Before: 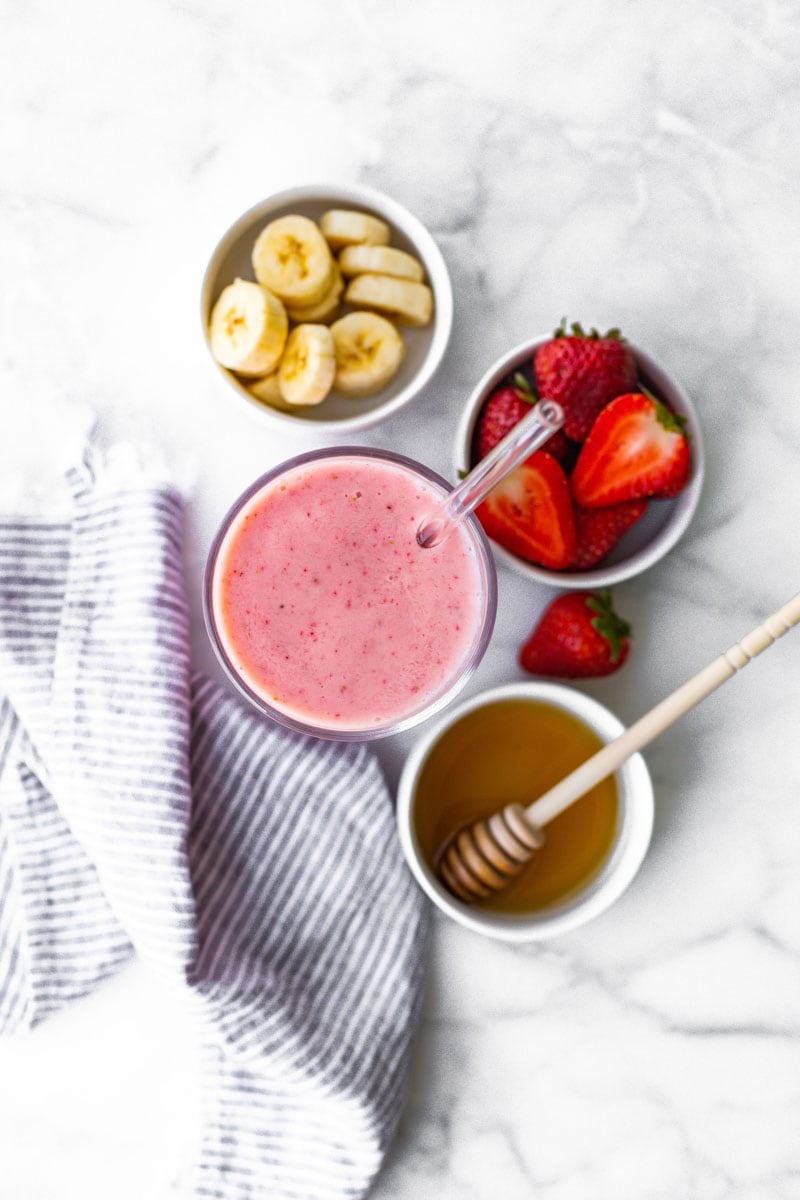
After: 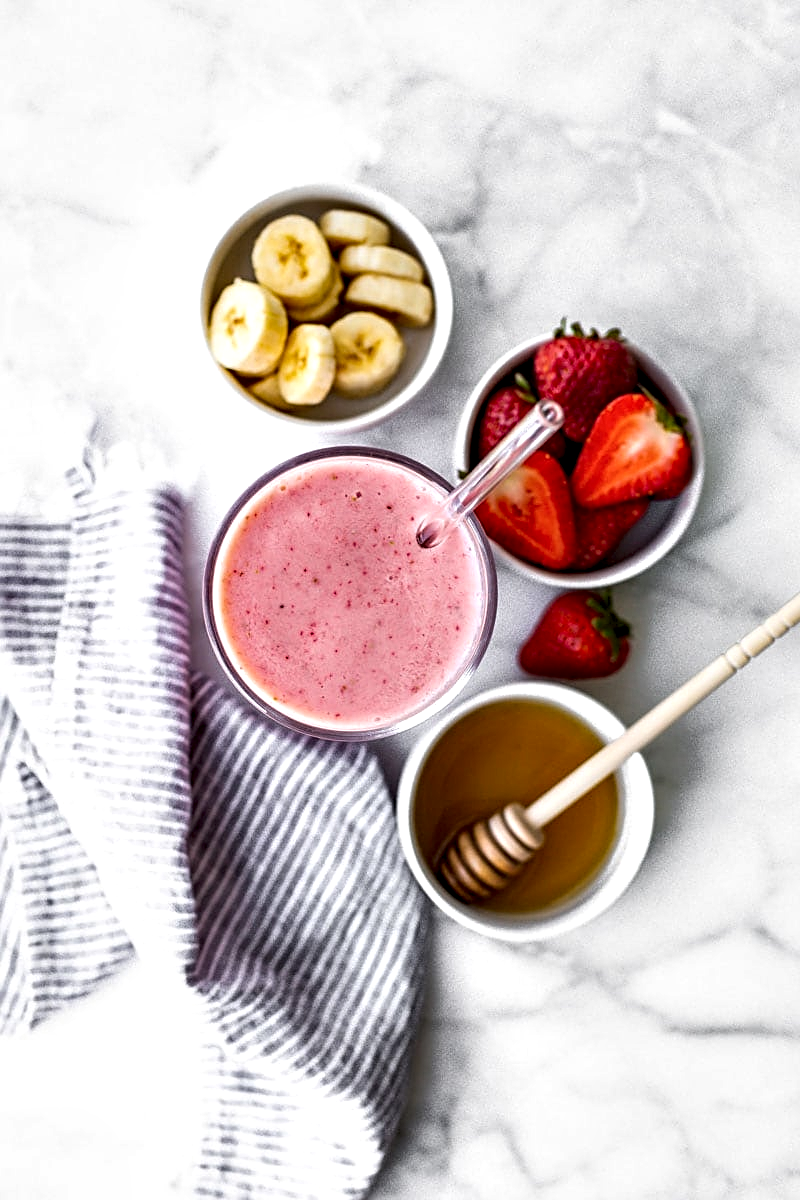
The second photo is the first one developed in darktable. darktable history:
contrast equalizer: y [[0.601, 0.6, 0.598, 0.598, 0.6, 0.601], [0.5 ×6], [0.5 ×6], [0 ×6], [0 ×6]]
sharpen: on, module defaults
